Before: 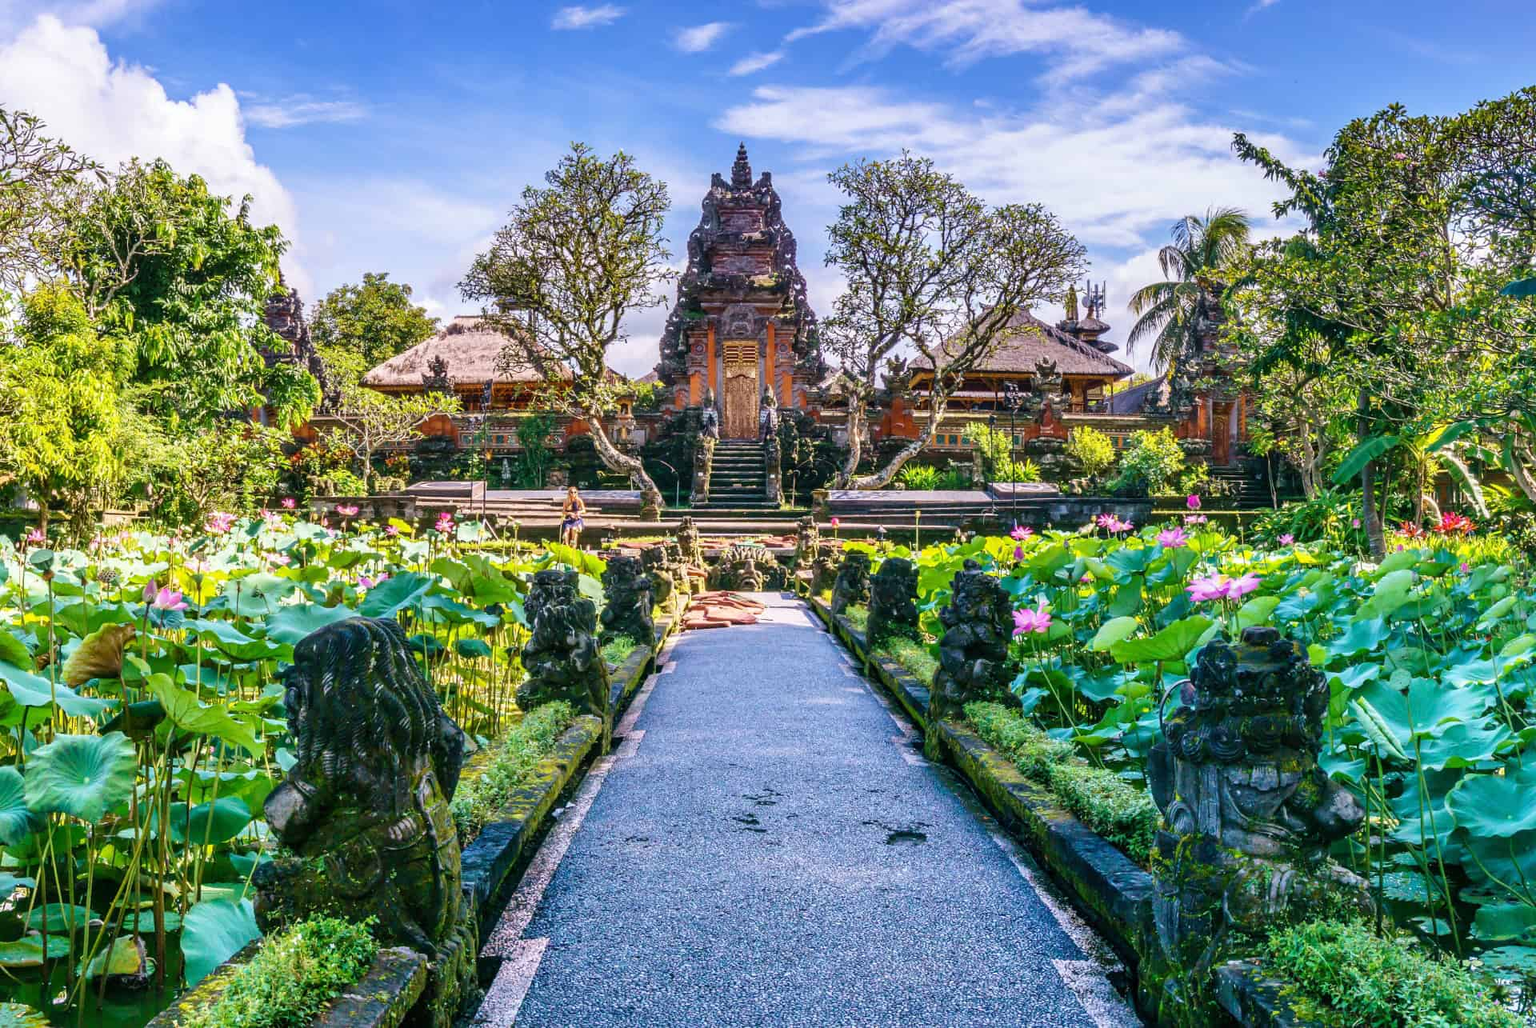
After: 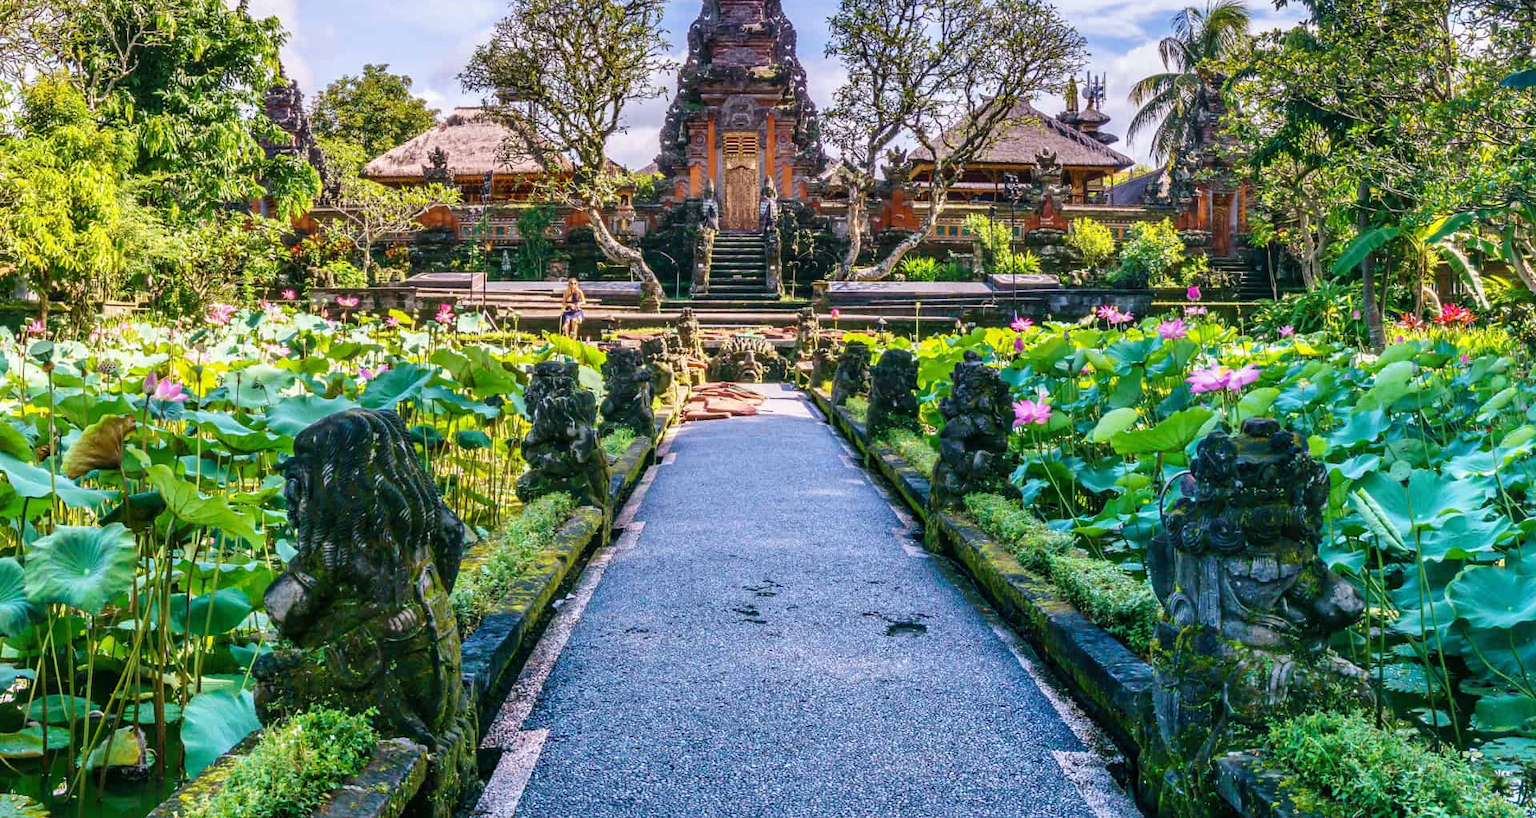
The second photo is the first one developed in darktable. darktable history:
crop and rotate: top 20.354%
